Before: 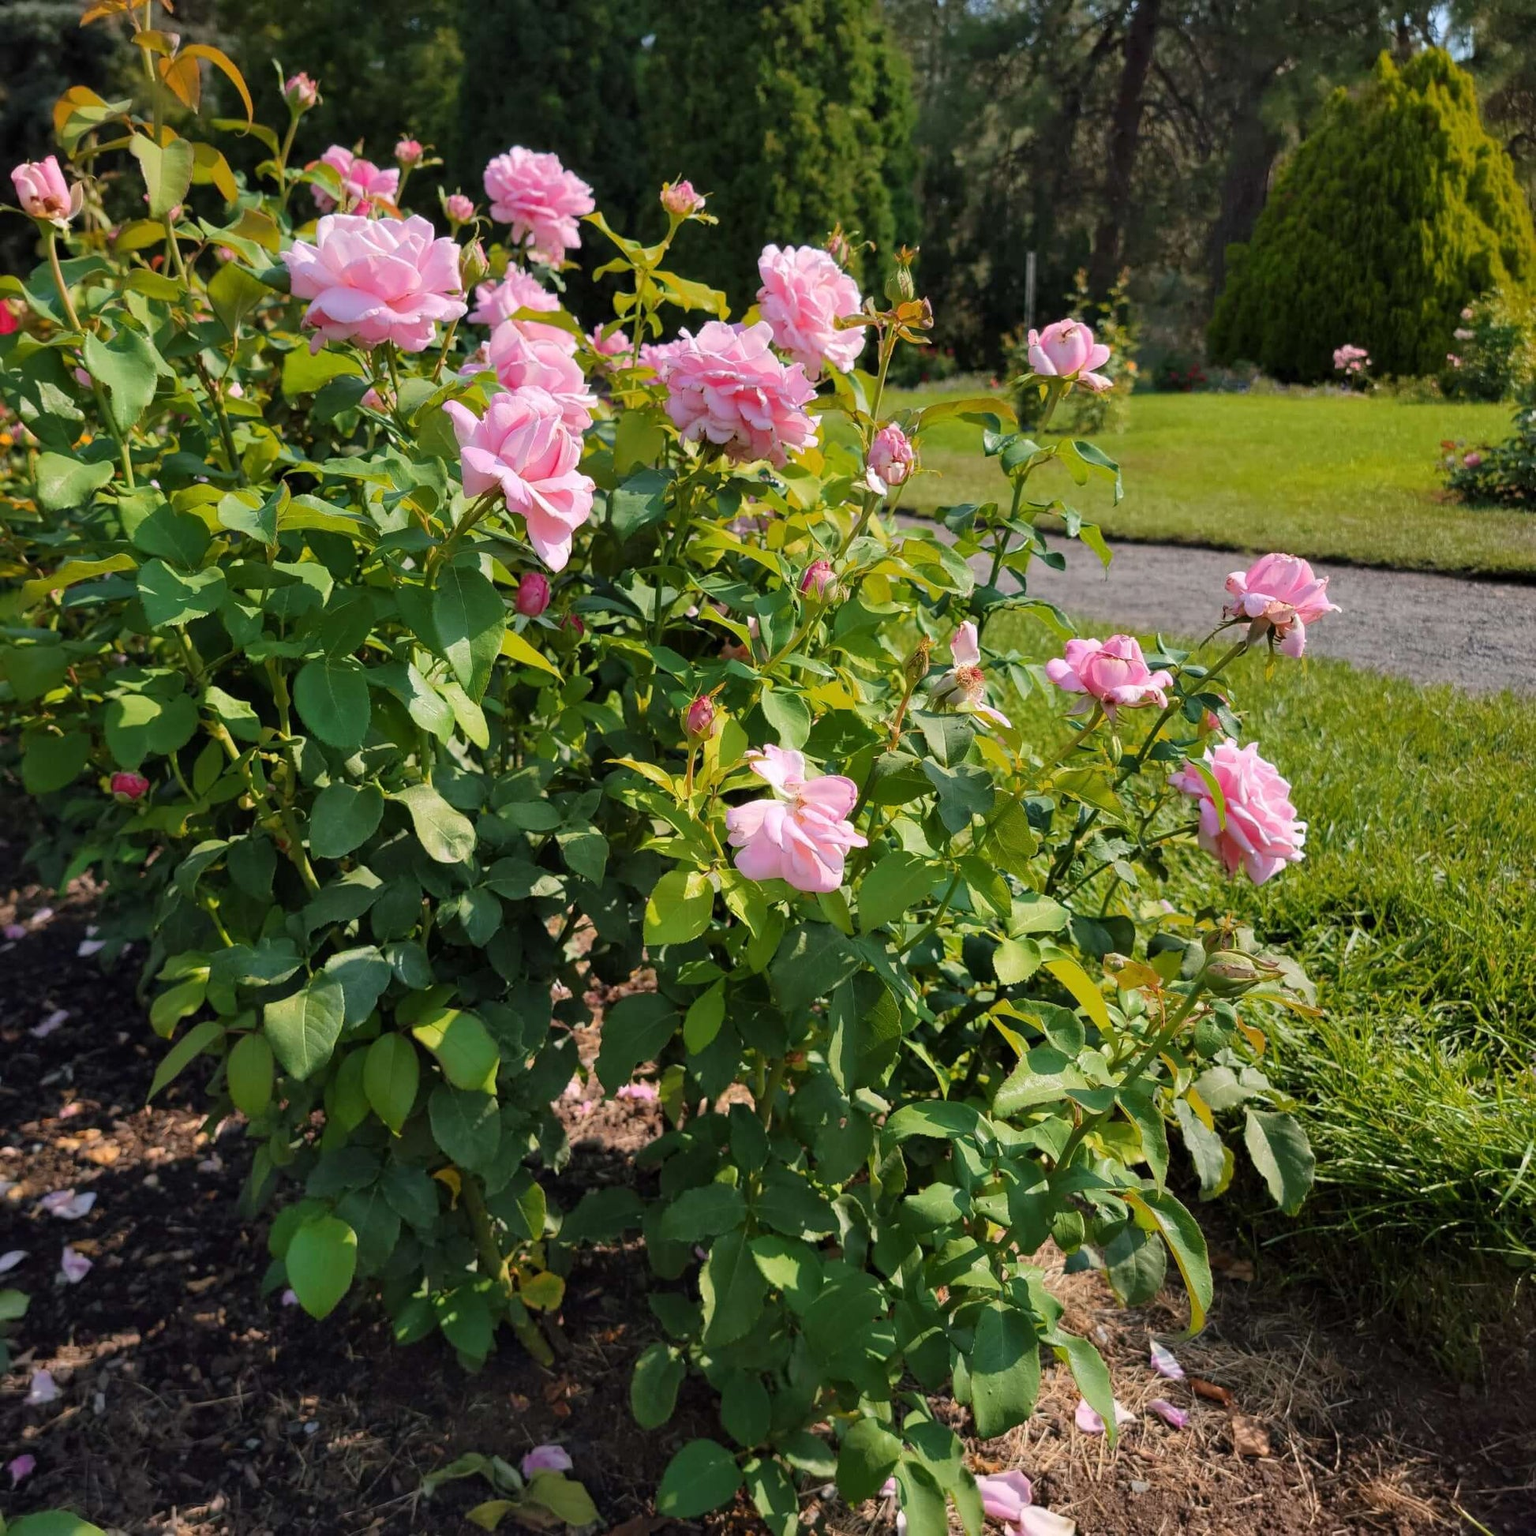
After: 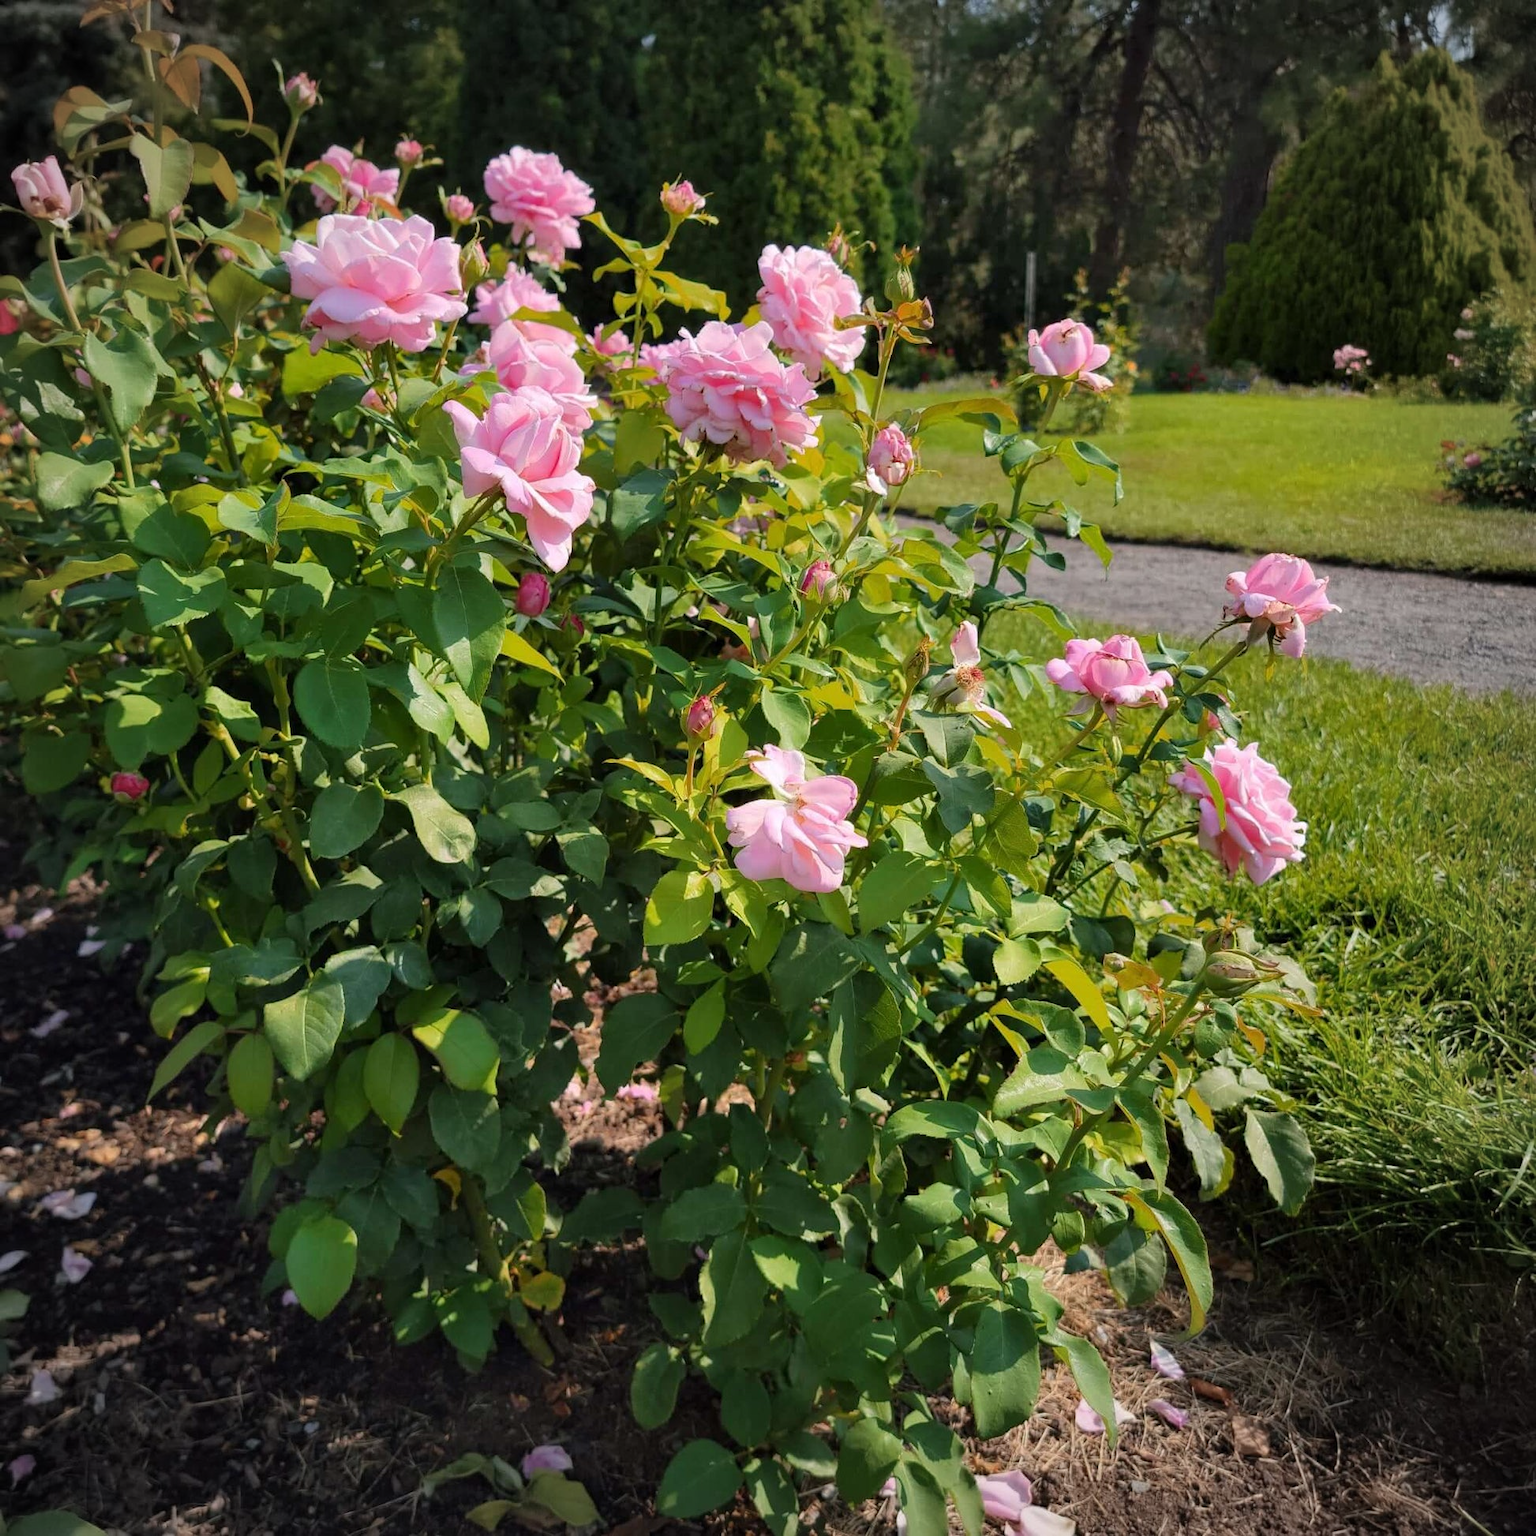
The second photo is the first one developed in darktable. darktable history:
vignetting: fall-off radius 60.9%
